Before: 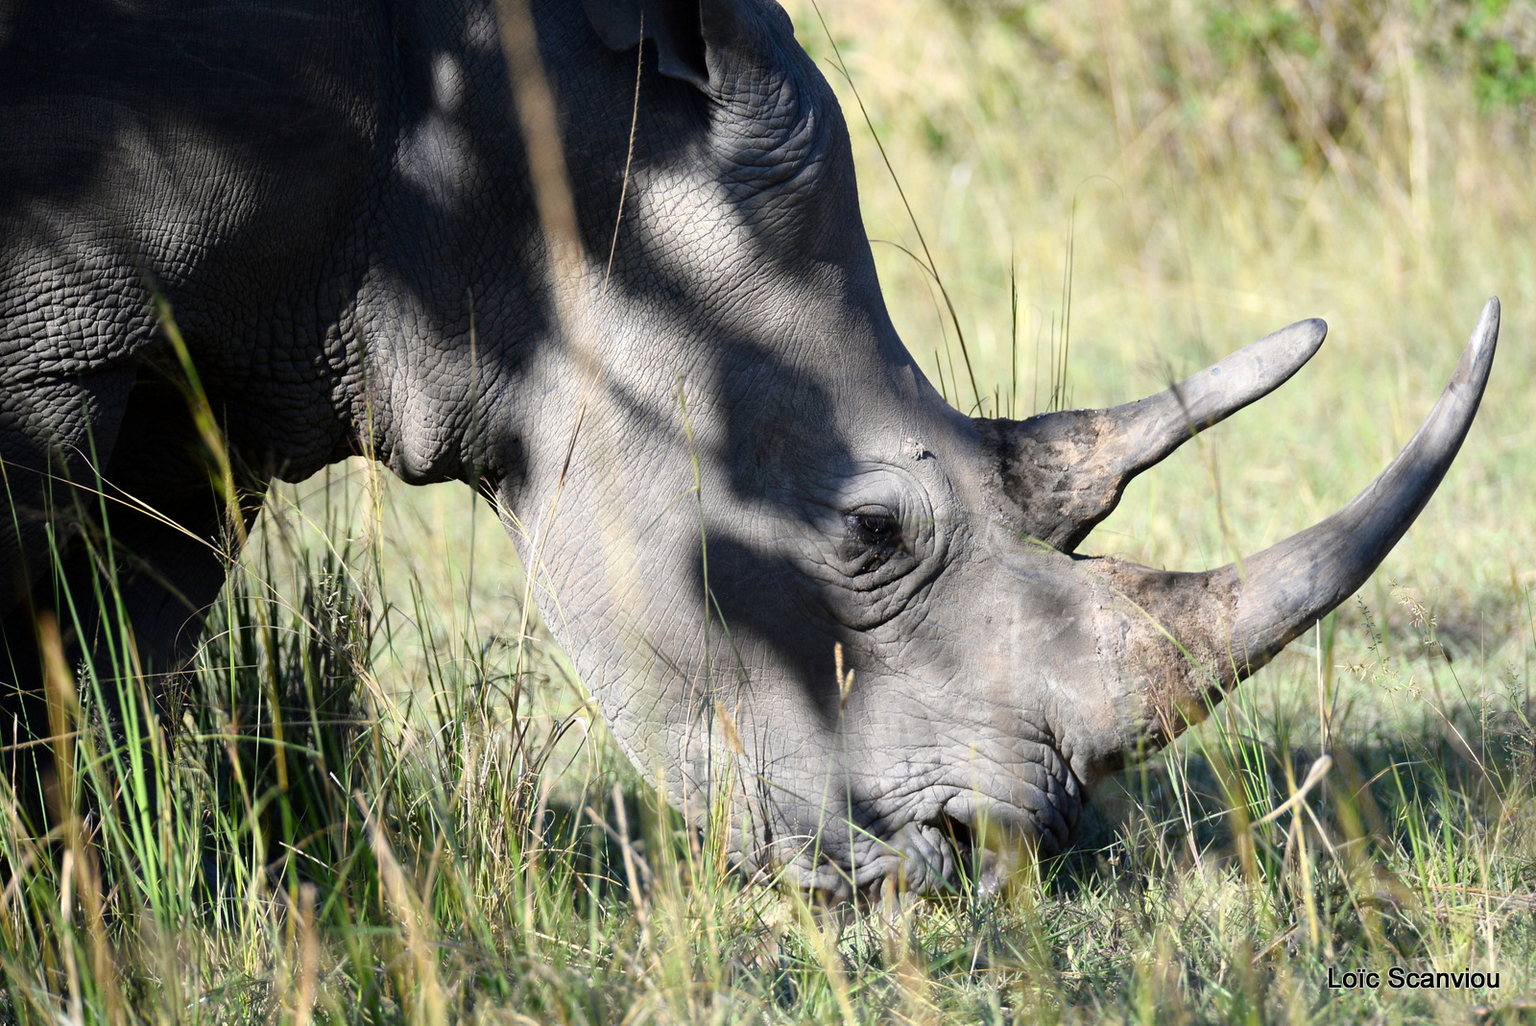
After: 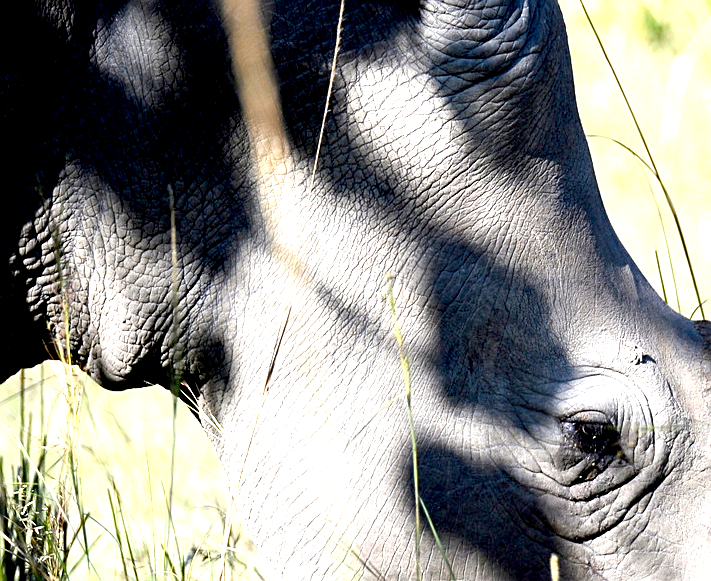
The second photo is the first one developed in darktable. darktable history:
color balance rgb: perceptual saturation grading › global saturation 0.042%, global vibrance 20%
sharpen: on, module defaults
exposure: black level correction 0.011, exposure 1.088 EV, compensate highlight preservation false
tone curve: curves: ch0 [(0, 0) (0.003, 0.003) (0.011, 0.011) (0.025, 0.025) (0.044, 0.044) (0.069, 0.068) (0.1, 0.098) (0.136, 0.134) (0.177, 0.175) (0.224, 0.221) (0.277, 0.273) (0.335, 0.33) (0.399, 0.393) (0.468, 0.461) (0.543, 0.546) (0.623, 0.625) (0.709, 0.711) (0.801, 0.802) (0.898, 0.898) (1, 1)], preserve colors none
crop: left 19.944%, top 10.829%, right 35.566%, bottom 34.742%
